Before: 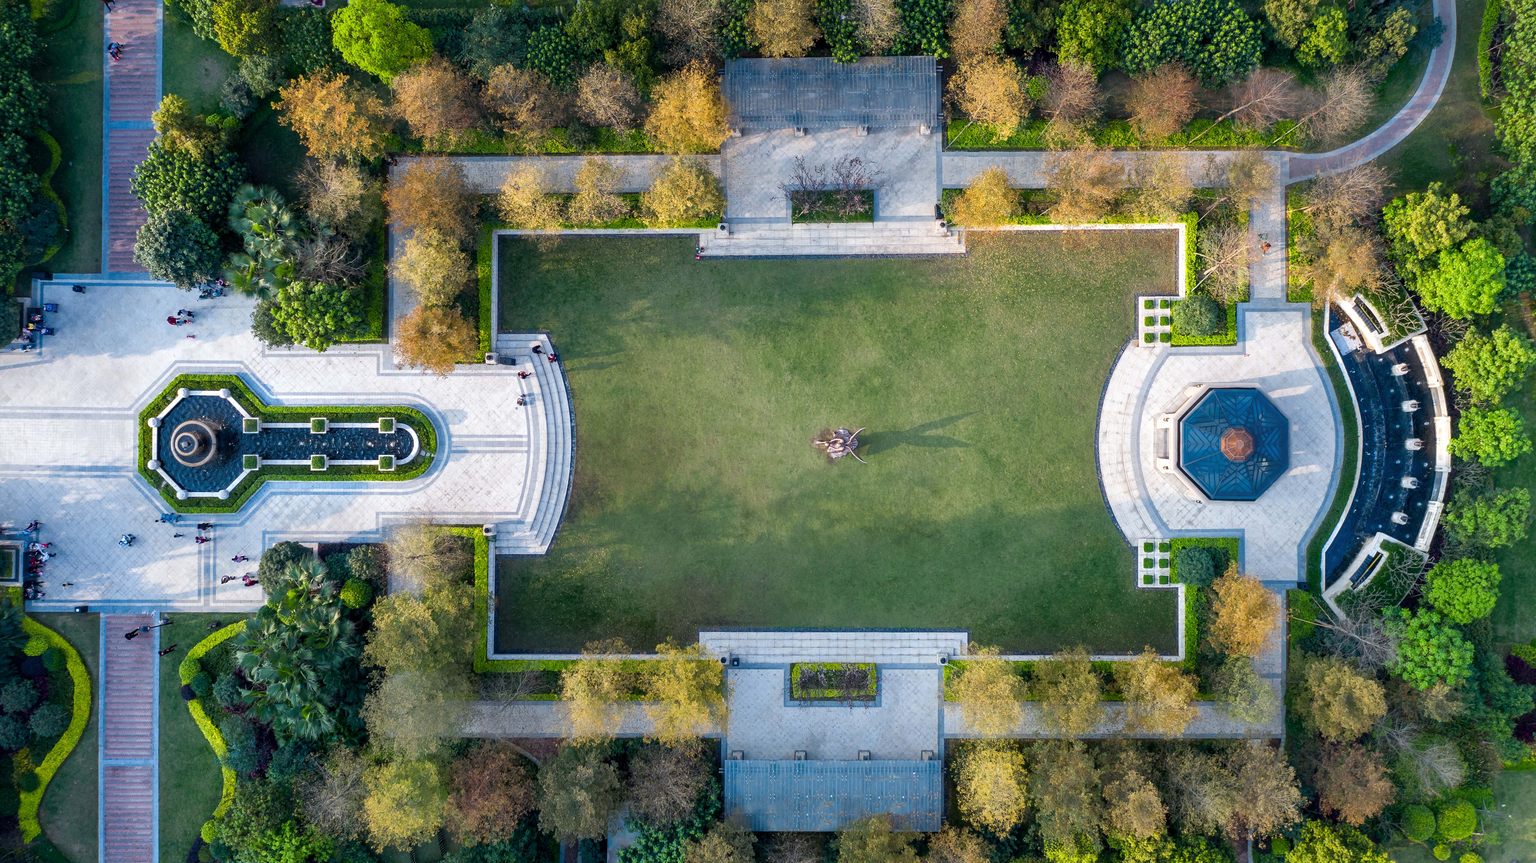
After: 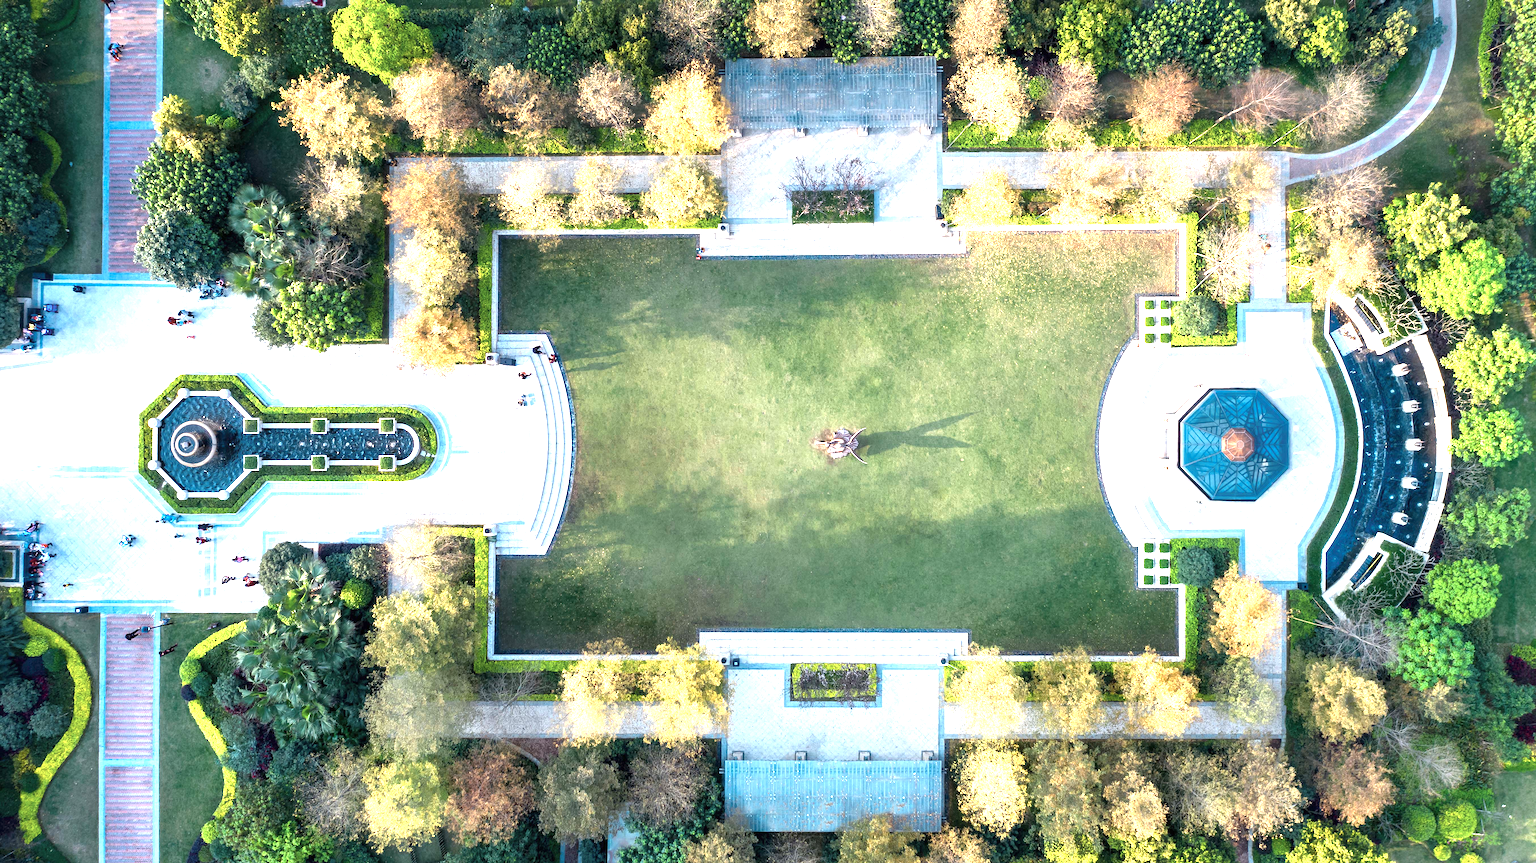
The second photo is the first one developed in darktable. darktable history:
exposure: black level correction 0, exposure 0.95 EV, compensate exposure bias true, compensate highlight preservation false
color zones: curves: ch0 [(0.018, 0.548) (0.197, 0.654) (0.425, 0.447) (0.605, 0.658) (0.732, 0.579)]; ch1 [(0.105, 0.531) (0.224, 0.531) (0.386, 0.39) (0.618, 0.456) (0.732, 0.456) (0.956, 0.421)]; ch2 [(0.039, 0.583) (0.215, 0.465) (0.399, 0.544) (0.465, 0.548) (0.614, 0.447) (0.724, 0.43) (0.882, 0.623) (0.956, 0.632)]
